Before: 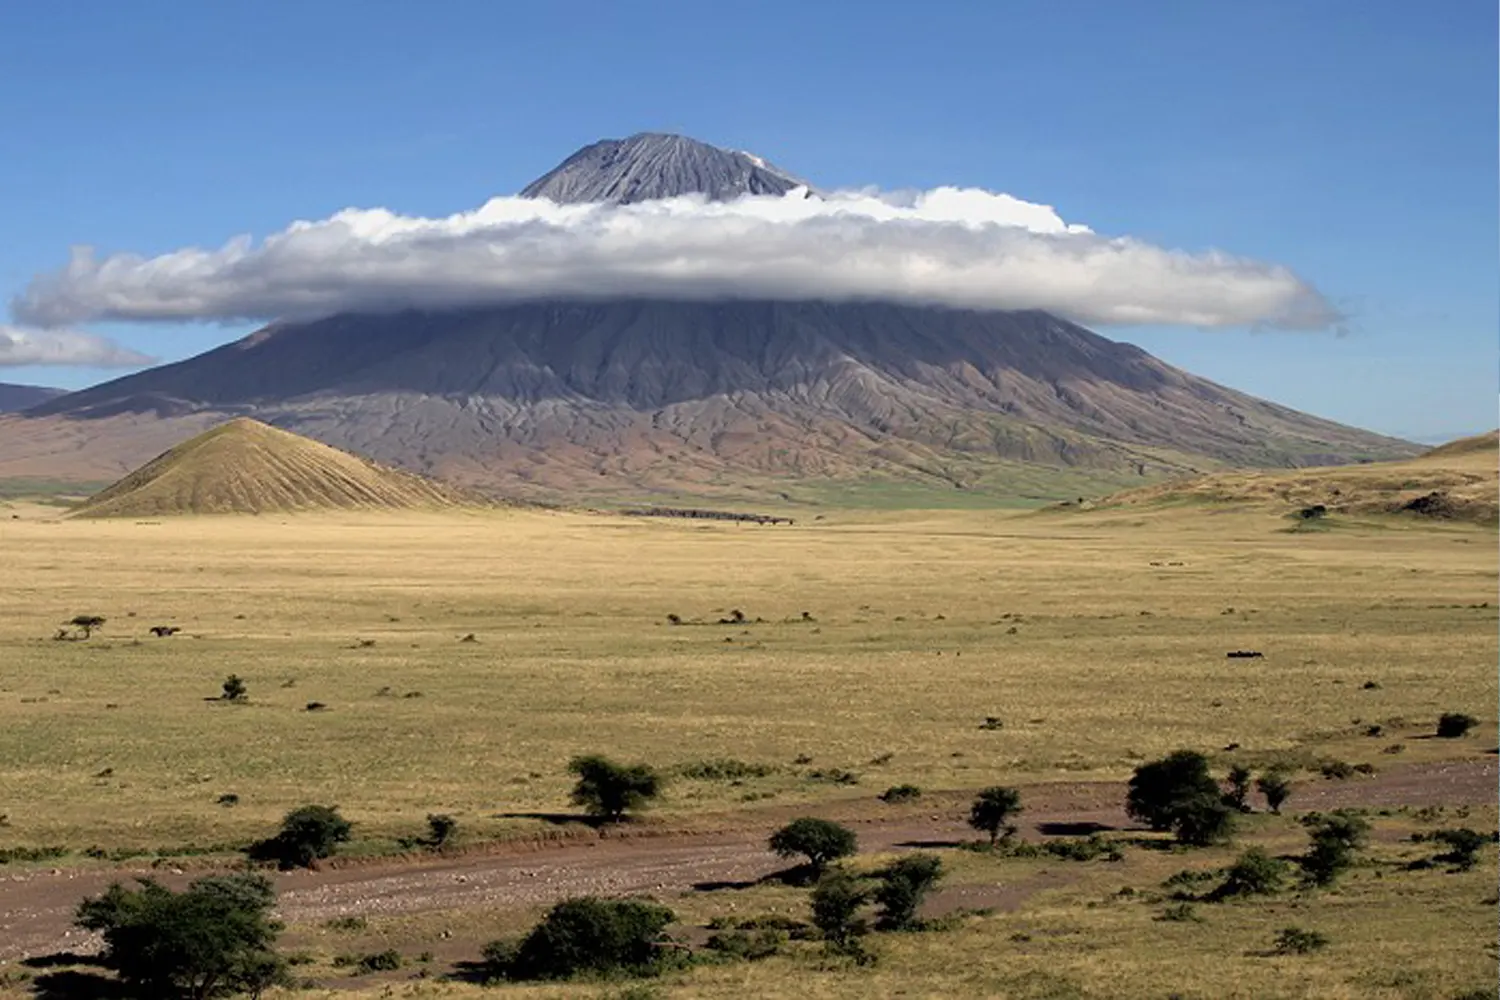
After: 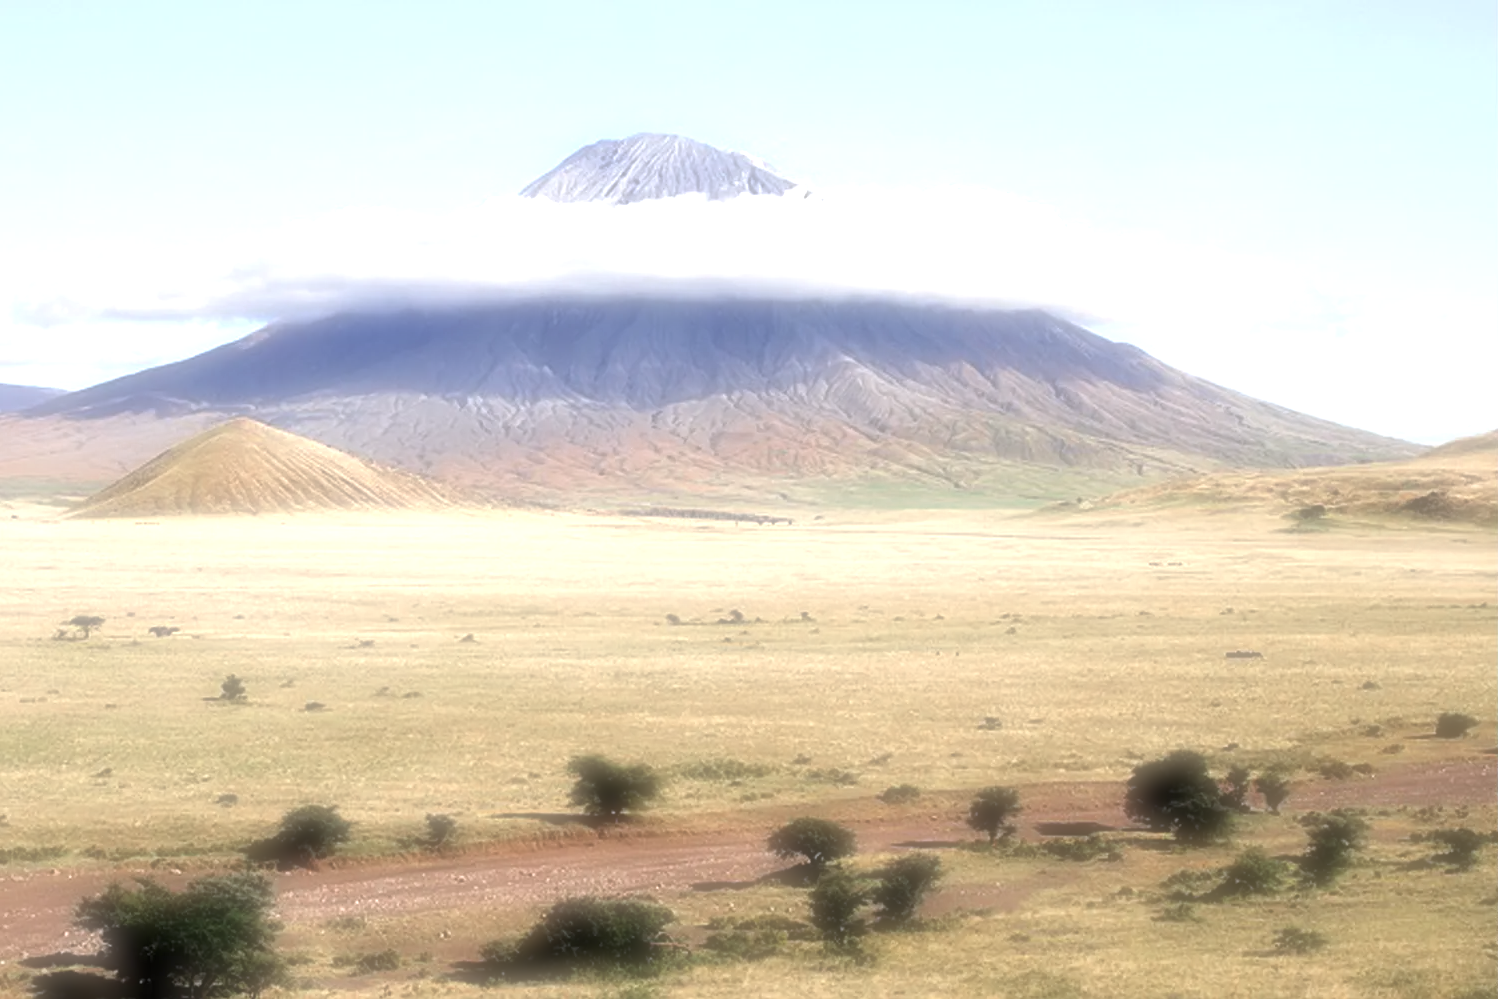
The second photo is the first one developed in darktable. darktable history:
exposure: black level correction 0.001, exposure 1.398 EV, compensate exposure bias true, compensate highlight preservation false
color zones: curves: ch0 [(0, 0.5) (0.125, 0.4) (0.25, 0.5) (0.375, 0.4) (0.5, 0.4) (0.625, 0.6) (0.75, 0.6) (0.875, 0.5)]; ch1 [(0, 0.4) (0.125, 0.5) (0.25, 0.4) (0.375, 0.4) (0.5, 0.4) (0.625, 0.4) (0.75, 0.5) (0.875, 0.4)]; ch2 [(0, 0.6) (0.125, 0.5) (0.25, 0.5) (0.375, 0.6) (0.5, 0.6) (0.625, 0.5) (0.75, 0.5) (0.875, 0.5)]
crop and rotate: left 0.126%
white balance: red 1.009, blue 1.027
soften: on, module defaults
